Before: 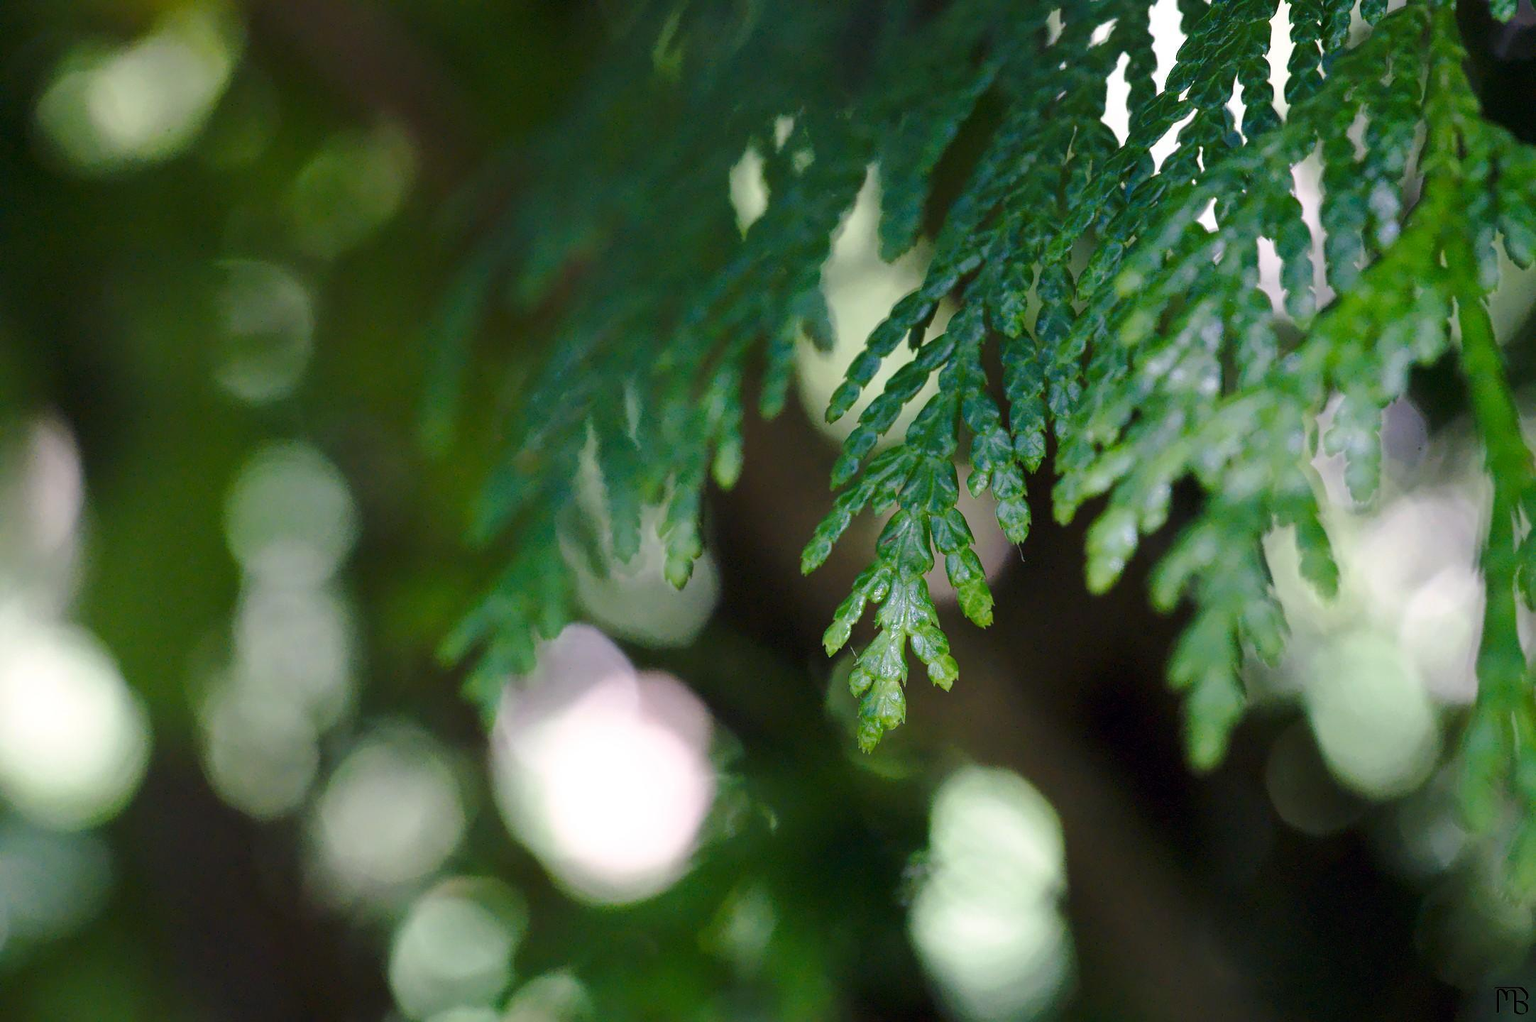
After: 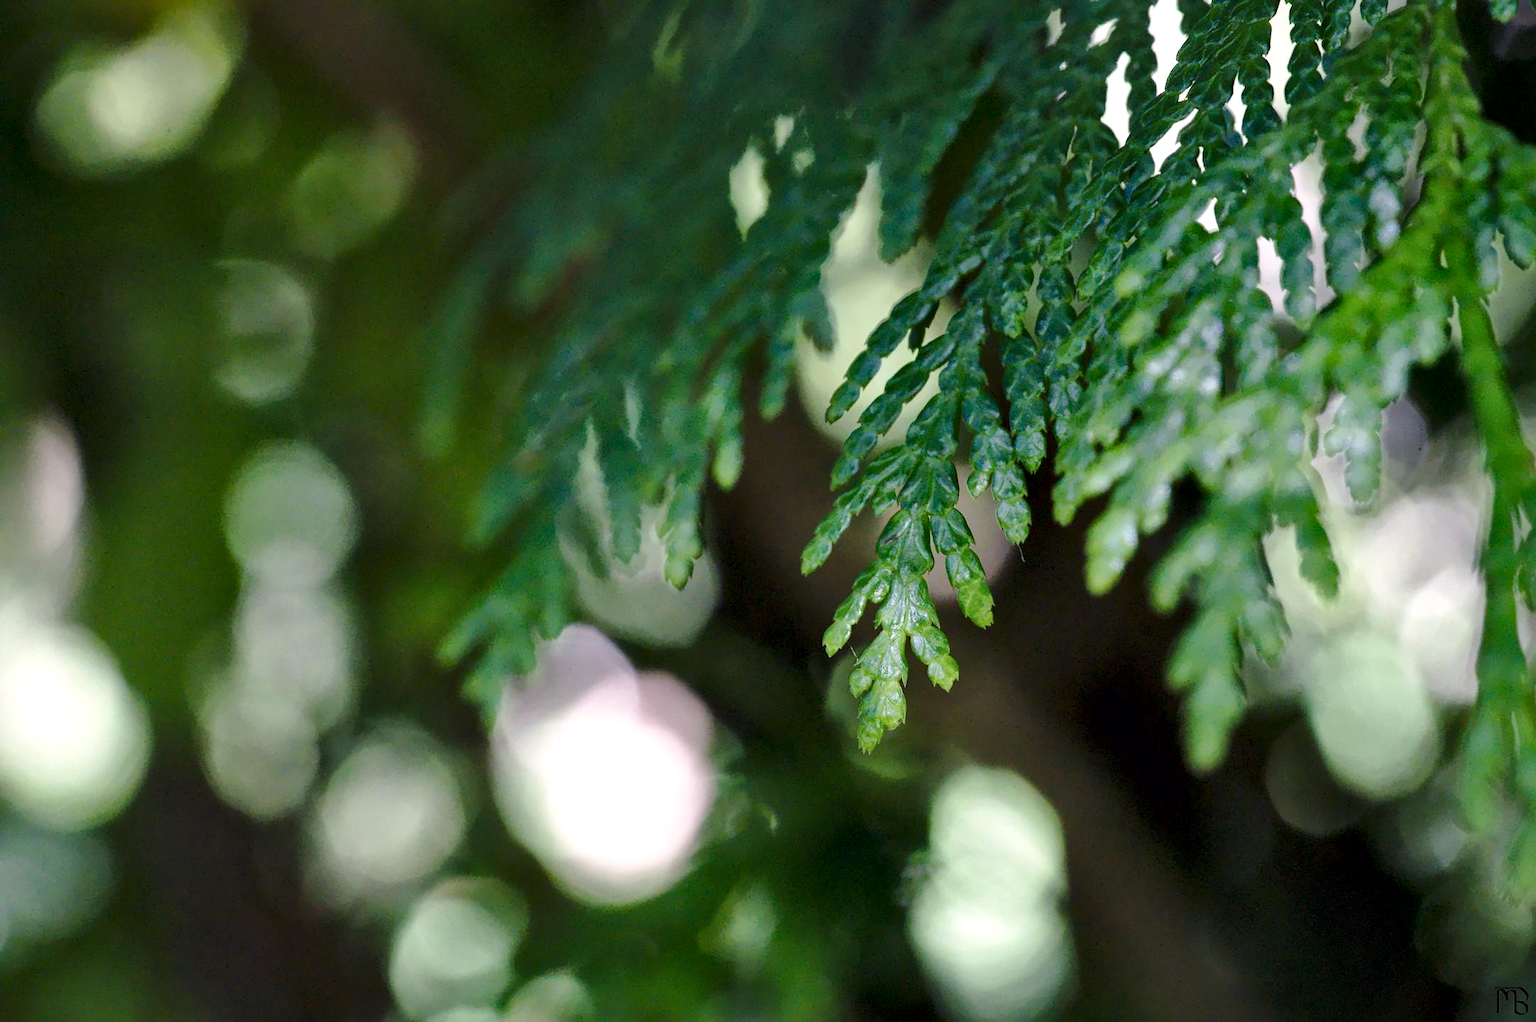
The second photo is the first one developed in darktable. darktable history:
local contrast: mode bilateral grid, contrast 50, coarseness 50, detail 150%, midtone range 0.2
